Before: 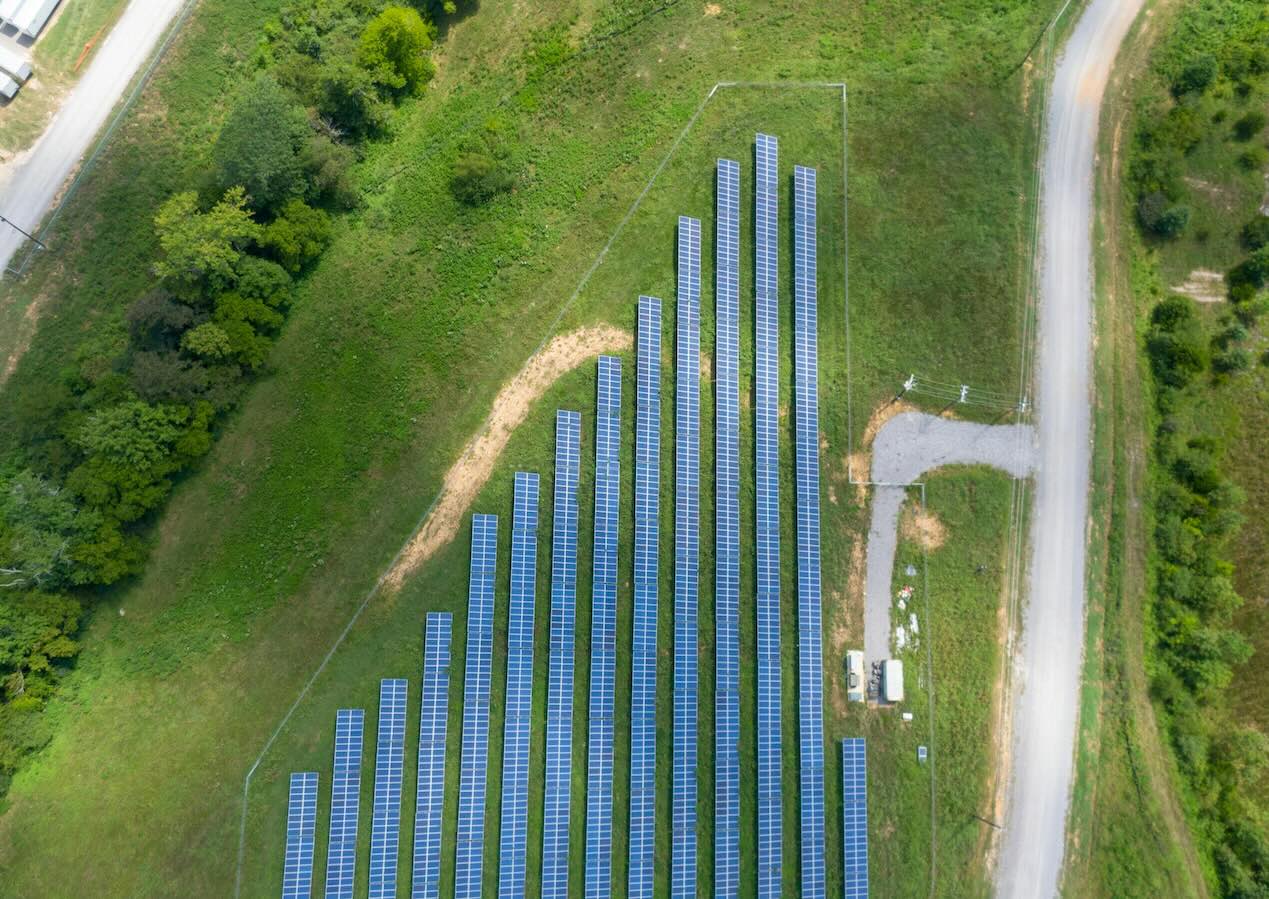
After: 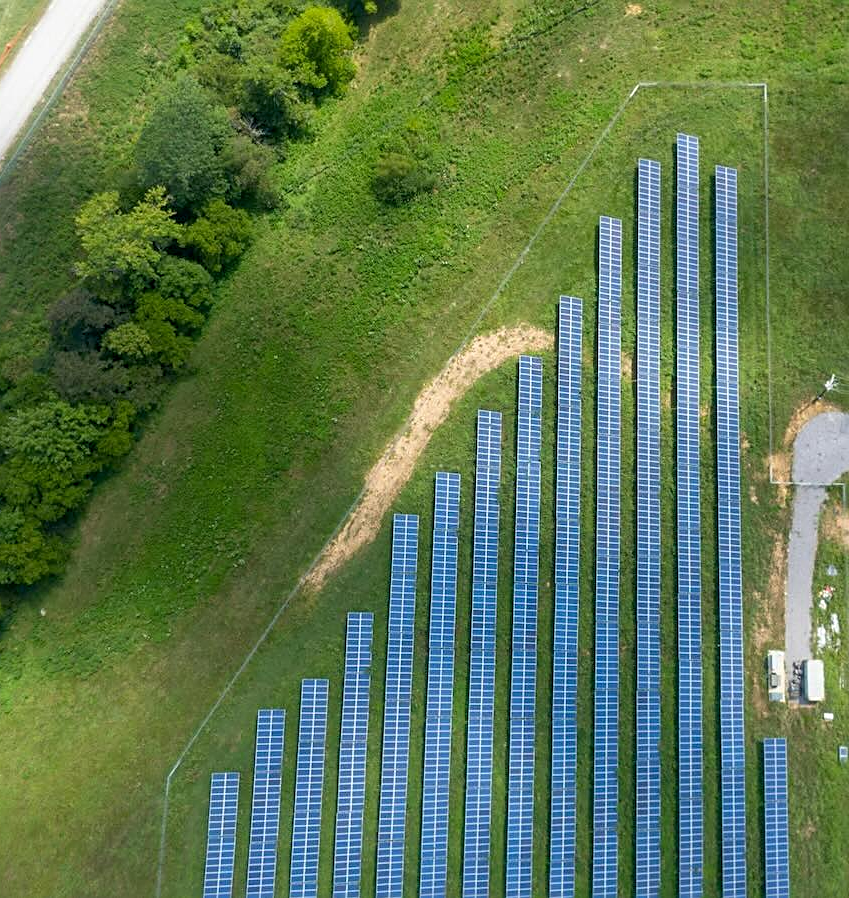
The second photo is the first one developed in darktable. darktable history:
crop and rotate: left 6.261%, right 26.797%
exposure: black level correction 0.002, compensate highlight preservation false
sharpen: on, module defaults
